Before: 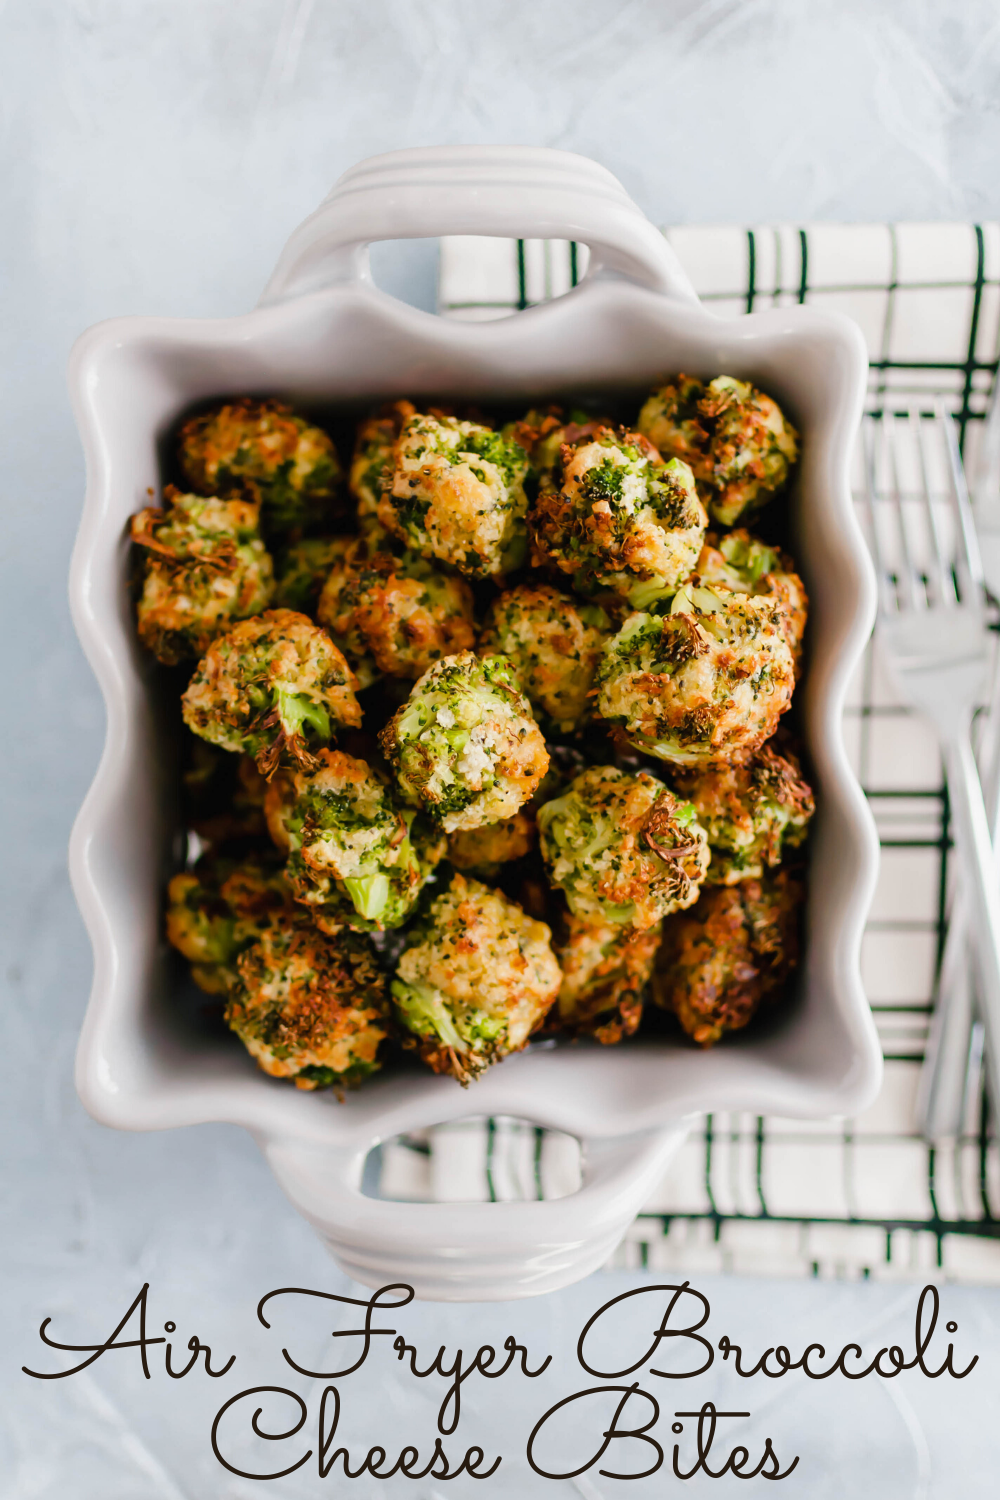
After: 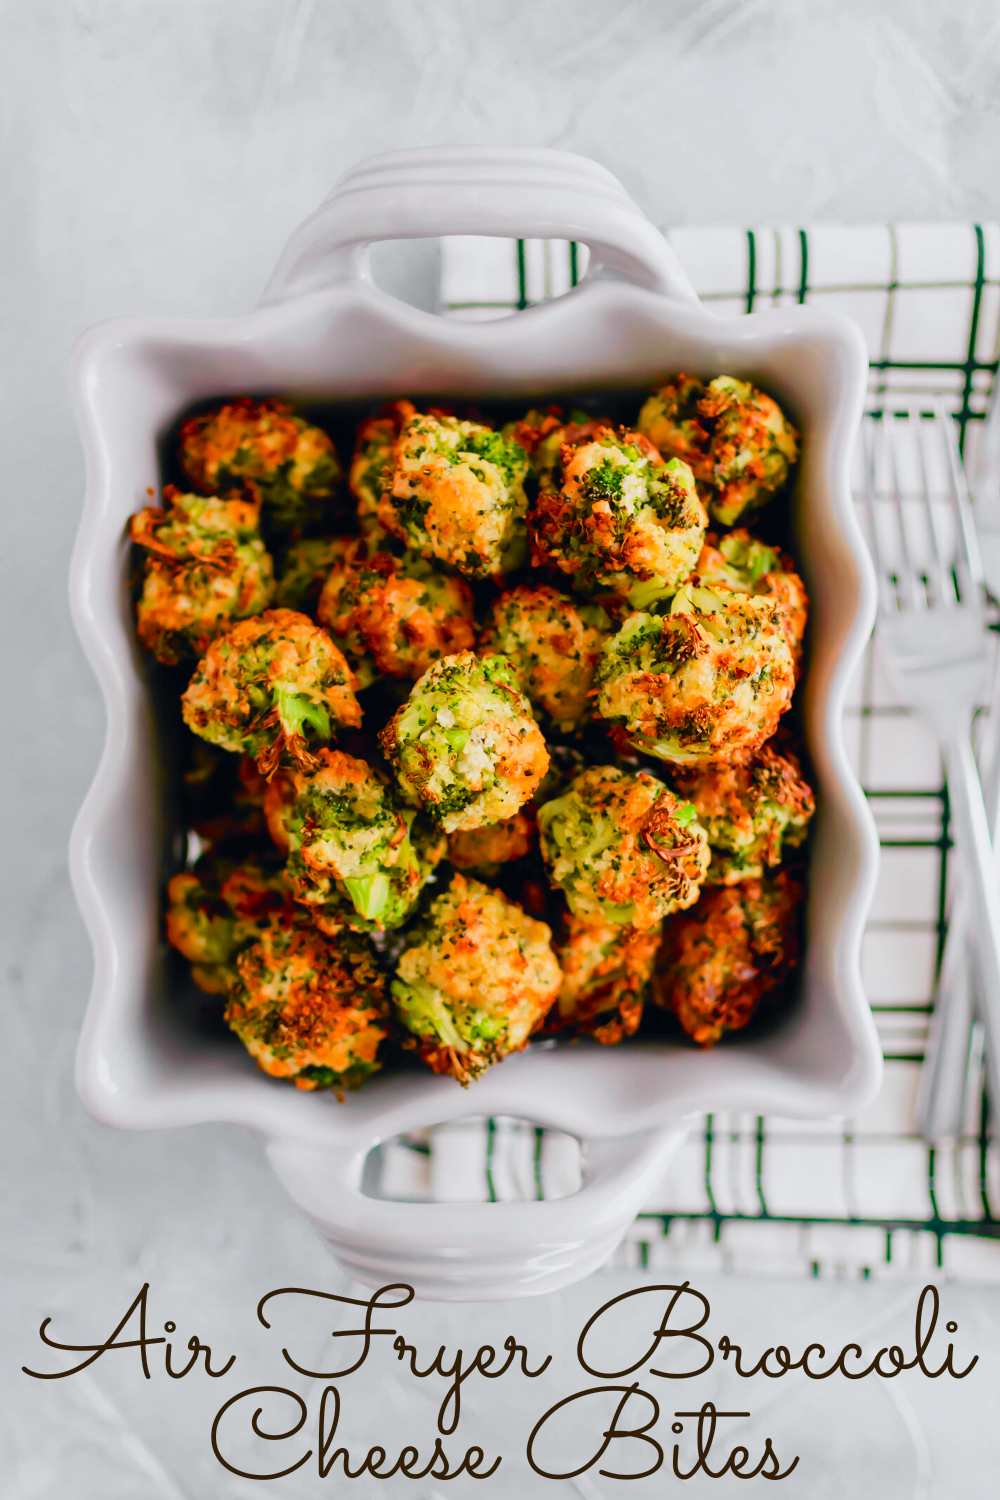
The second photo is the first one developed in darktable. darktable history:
shadows and highlights: on, module defaults
tone curve: curves: ch0 [(0, 0) (0.071, 0.047) (0.266, 0.26) (0.491, 0.552) (0.753, 0.818) (1, 0.983)]; ch1 [(0, 0) (0.346, 0.307) (0.408, 0.369) (0.463, 0.443) (0.482, 0.493) (0.502, 0.5) (0.517, 0.518) (0.546, 0.576) (0.588, 0.643) (0.651, 0.709) (1, 1)]; ch2 [(0, 0) (0.346, 0.34) (0.434, 0.46) (0.485, 0.494) (0.5, 0.494) (0.517, 0.503) (0.535, 0.545) (0.583, 0.624) (0.625, 0.678) (1, 1)], color space Lab, independent channels, preserve colors none
